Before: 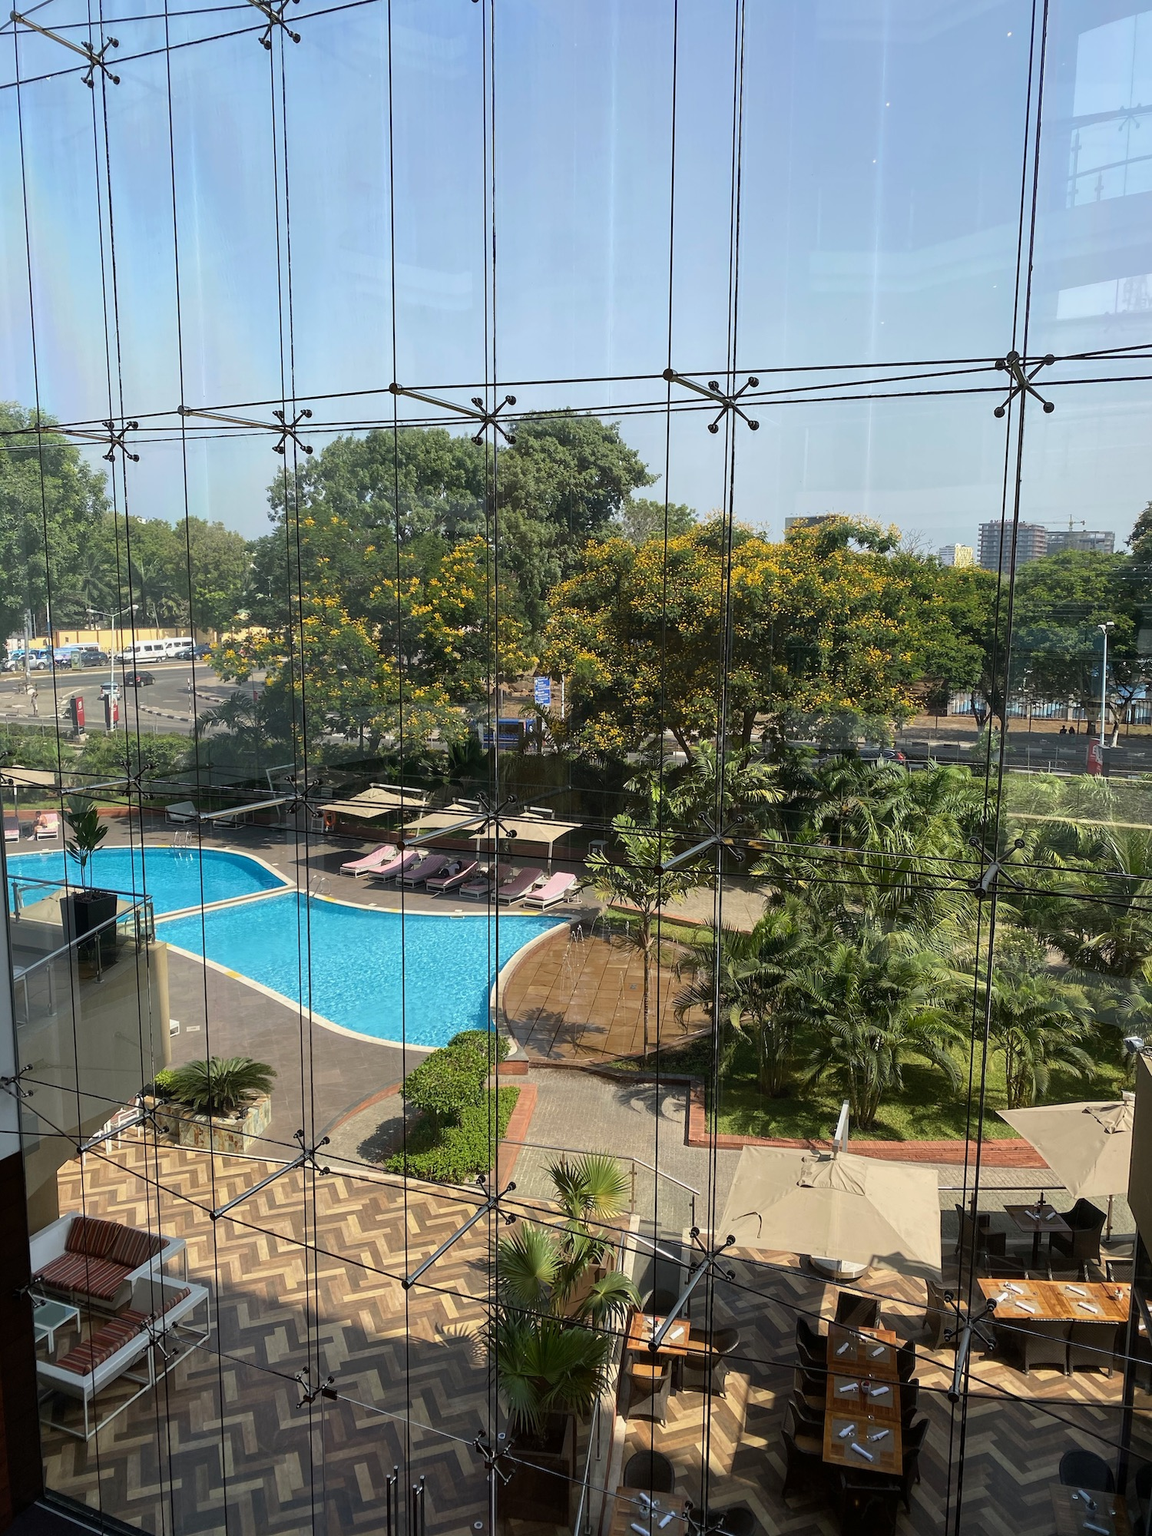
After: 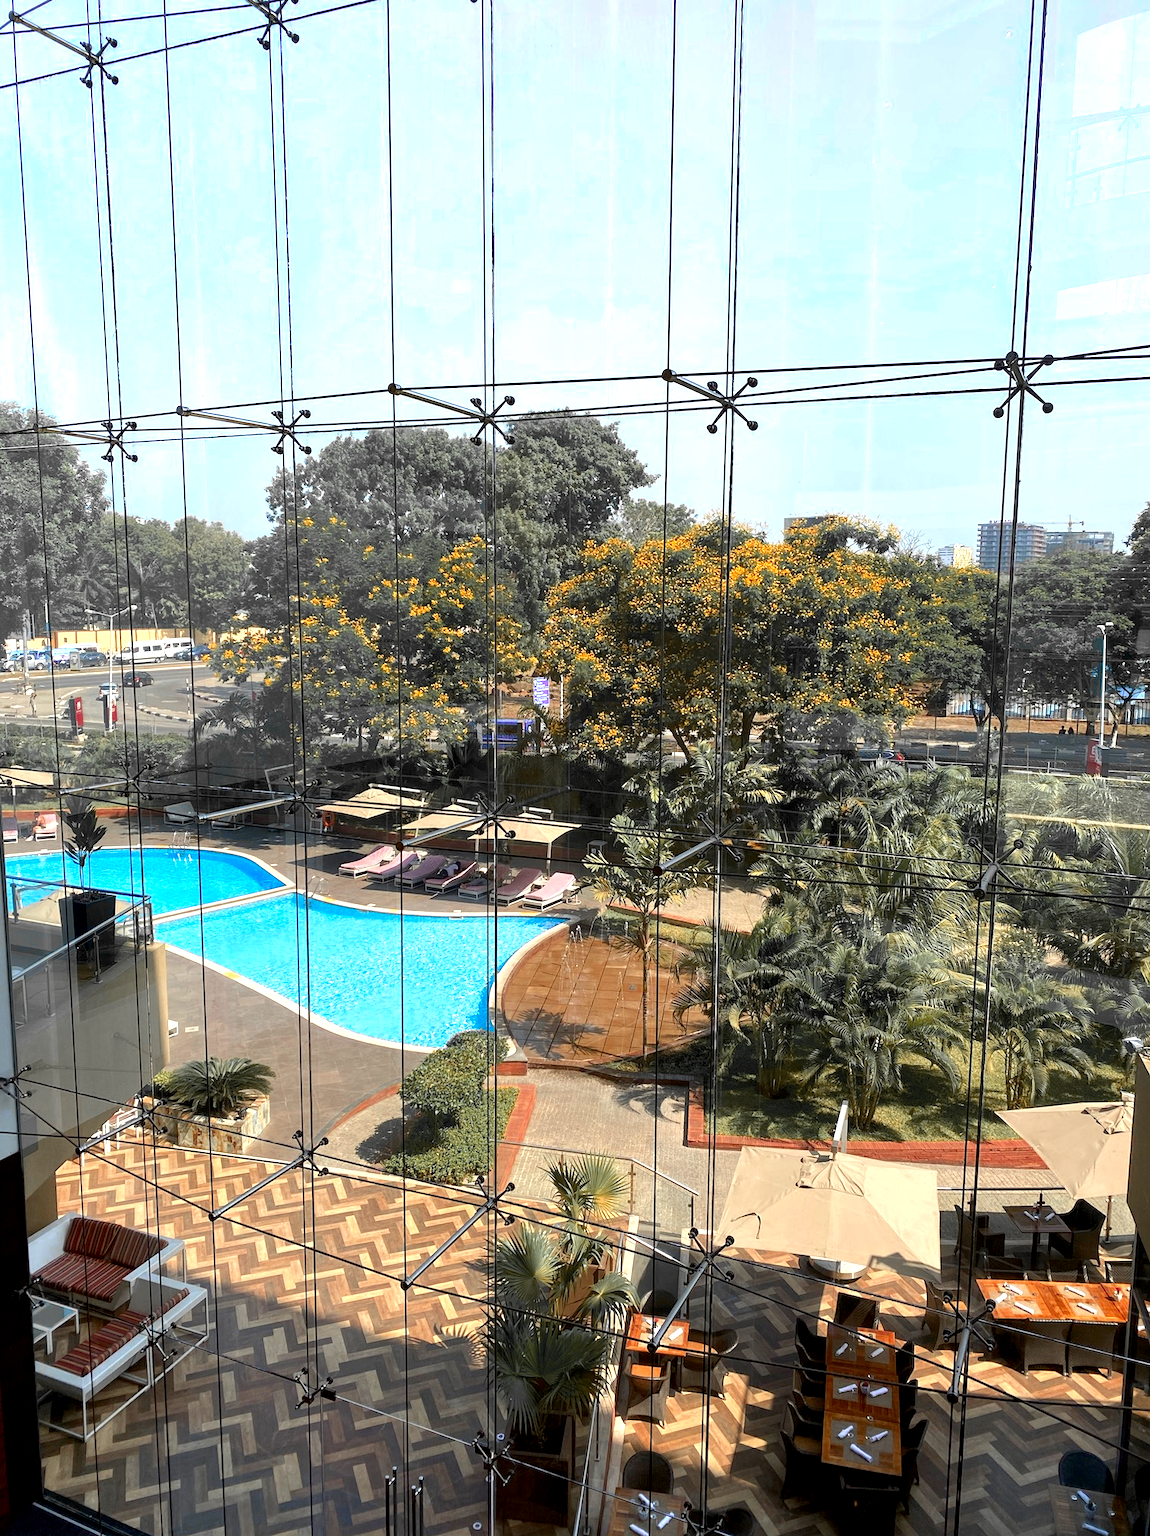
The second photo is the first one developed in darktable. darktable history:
crop and rotate: left 0.157%, bottom 0.003%
exposure: black level correction 0, exposure 0.596 EV, compensate highlight preservation false
shadows and highlights: radius 125.49, shadows 30.32, highlights -30.65, low approximation 0.01, soften with gaussian
color zones: curves: ch0 [(0, 0.363) (0.128, 0.373) (0.25, 0.5) (0.402, 0.407) (0.521, 0.525) (0.63, 0.559) (0.729, 0.662) (0.867, 0.471)]; ch1 [(0, 0.515) (0.136, 0.618) (0.25, 0.5) (0.378, 0) (0.516, 0) (0.622, 0.593) (0.737, 0.819) (0.87, 0.593)]; ch2 [(0, 0.529) (0.128, 0.471) (0.282, 0.451) (0.386, 0.662) (0.516, 0.525) (0.633, 0.554) (0.75, 0.62) (0.875, 0.441)]
